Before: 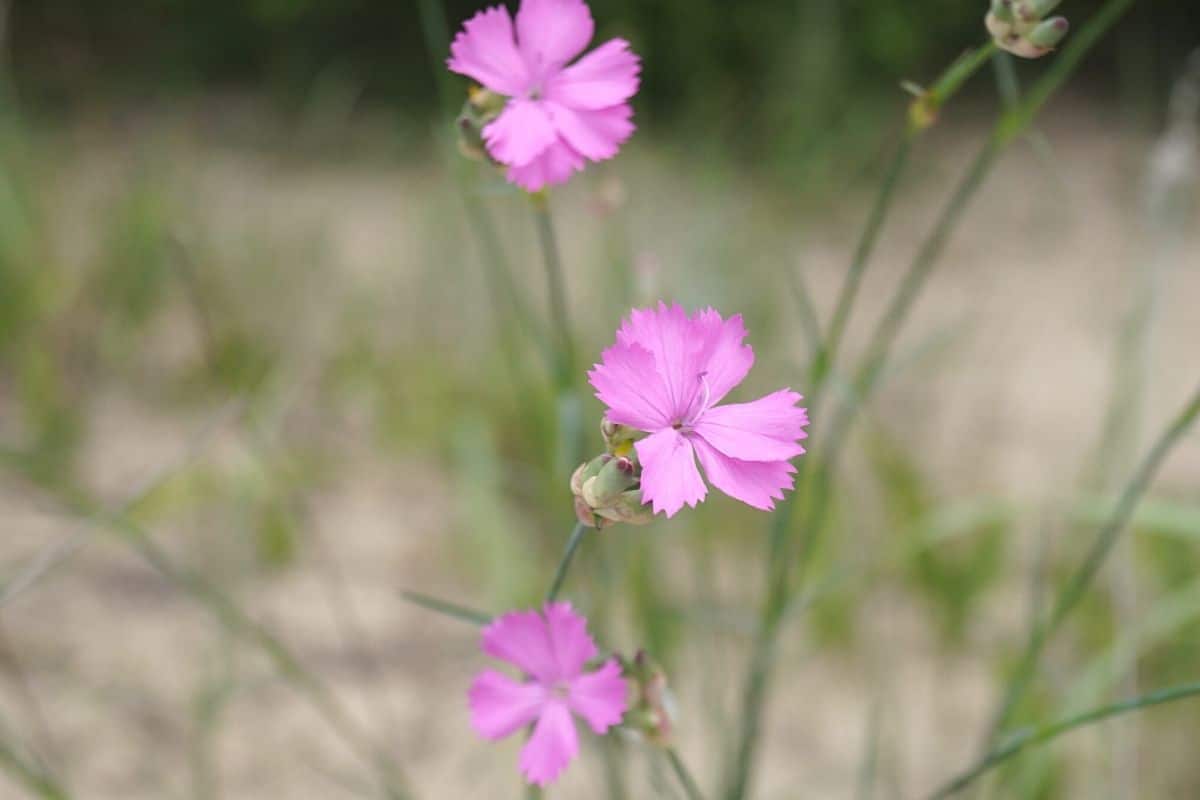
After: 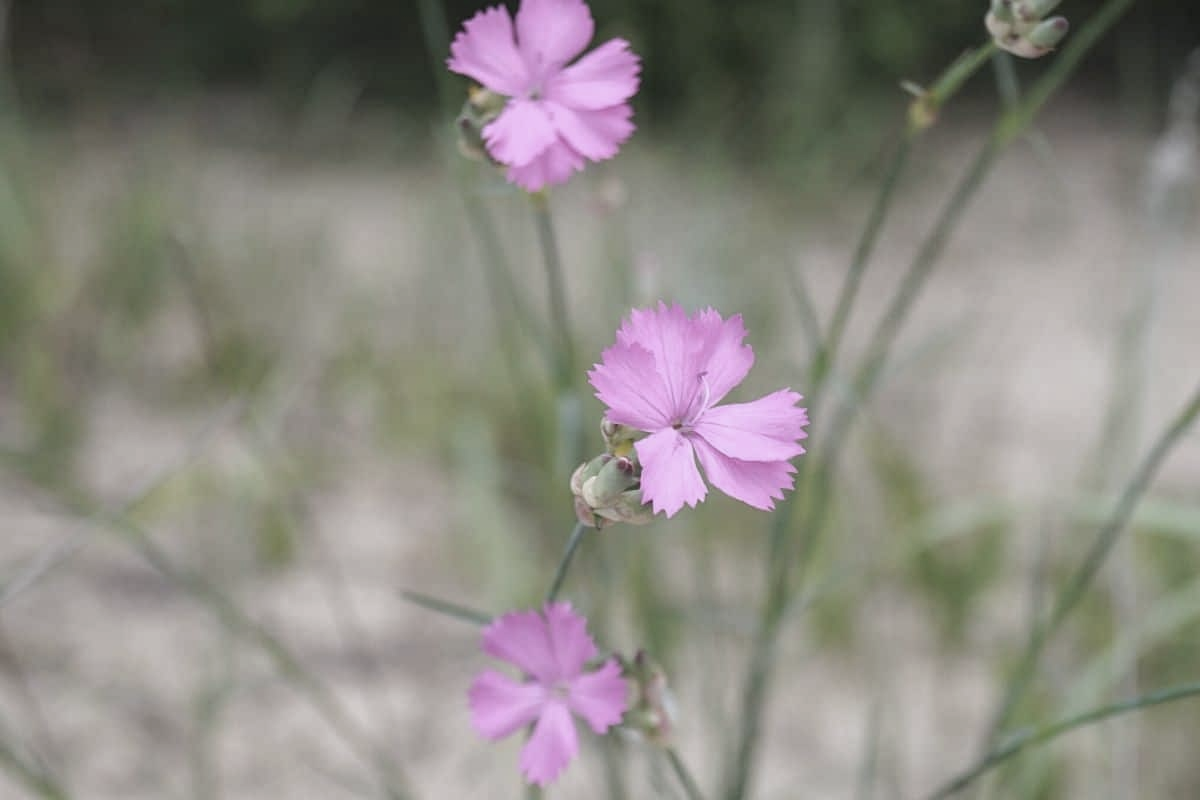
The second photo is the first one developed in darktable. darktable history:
contrast brightness saturation: contrast -0.05, saturation -0.41
color calibration: illuminant as shot in camera, x 0.358, y 0.373, temperature 4628.91 K
local contrast: highlights 100%, shadows 100%, detail 120%, midtone range 0.2
